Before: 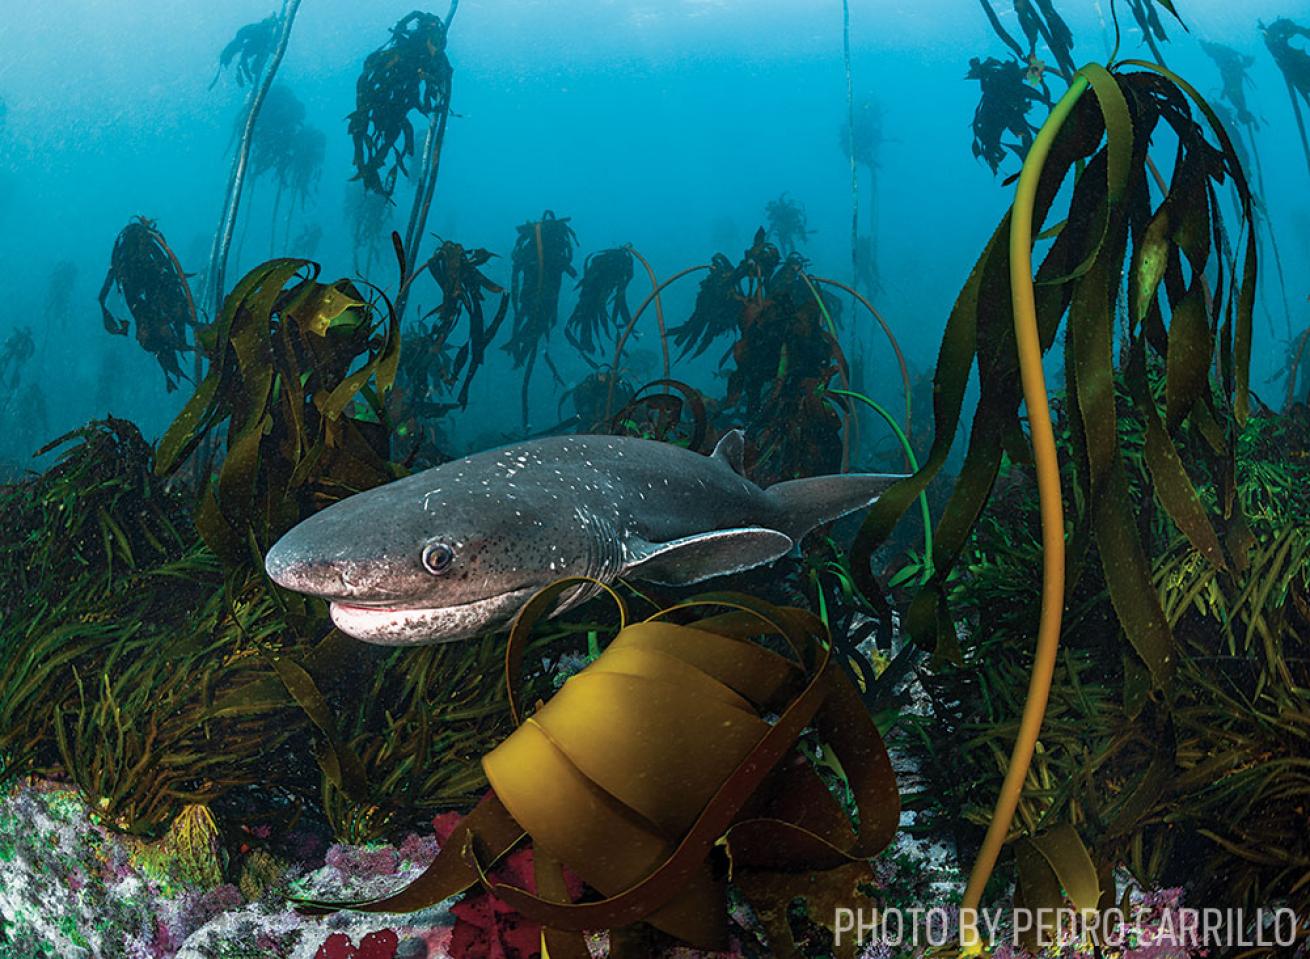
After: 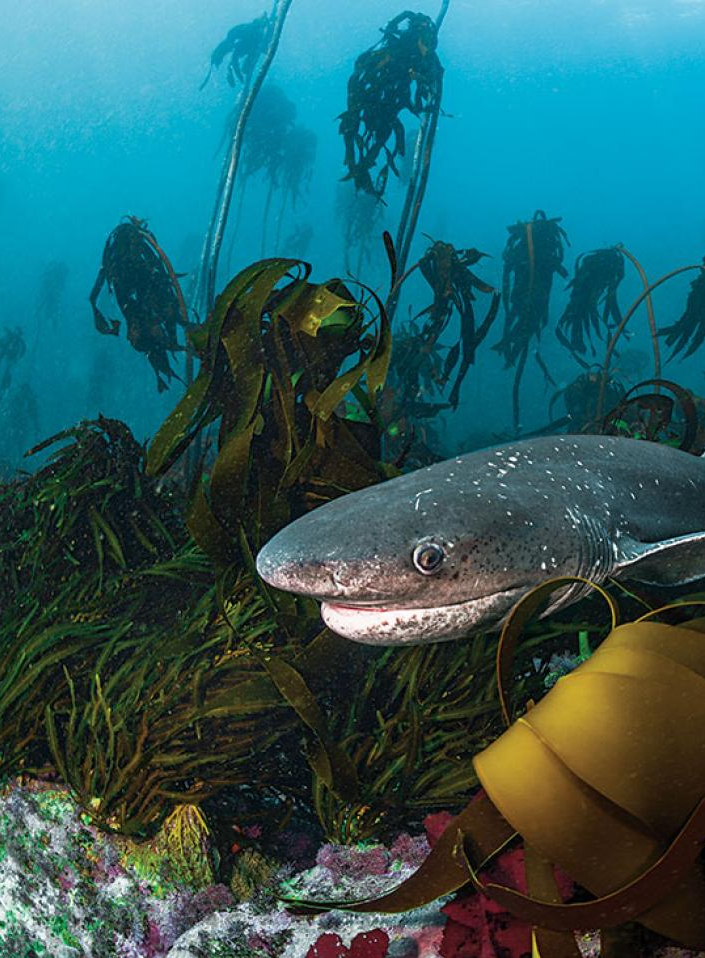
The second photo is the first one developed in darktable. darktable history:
crop: left 0.703%, right 45.448%, bottom 0.086%
